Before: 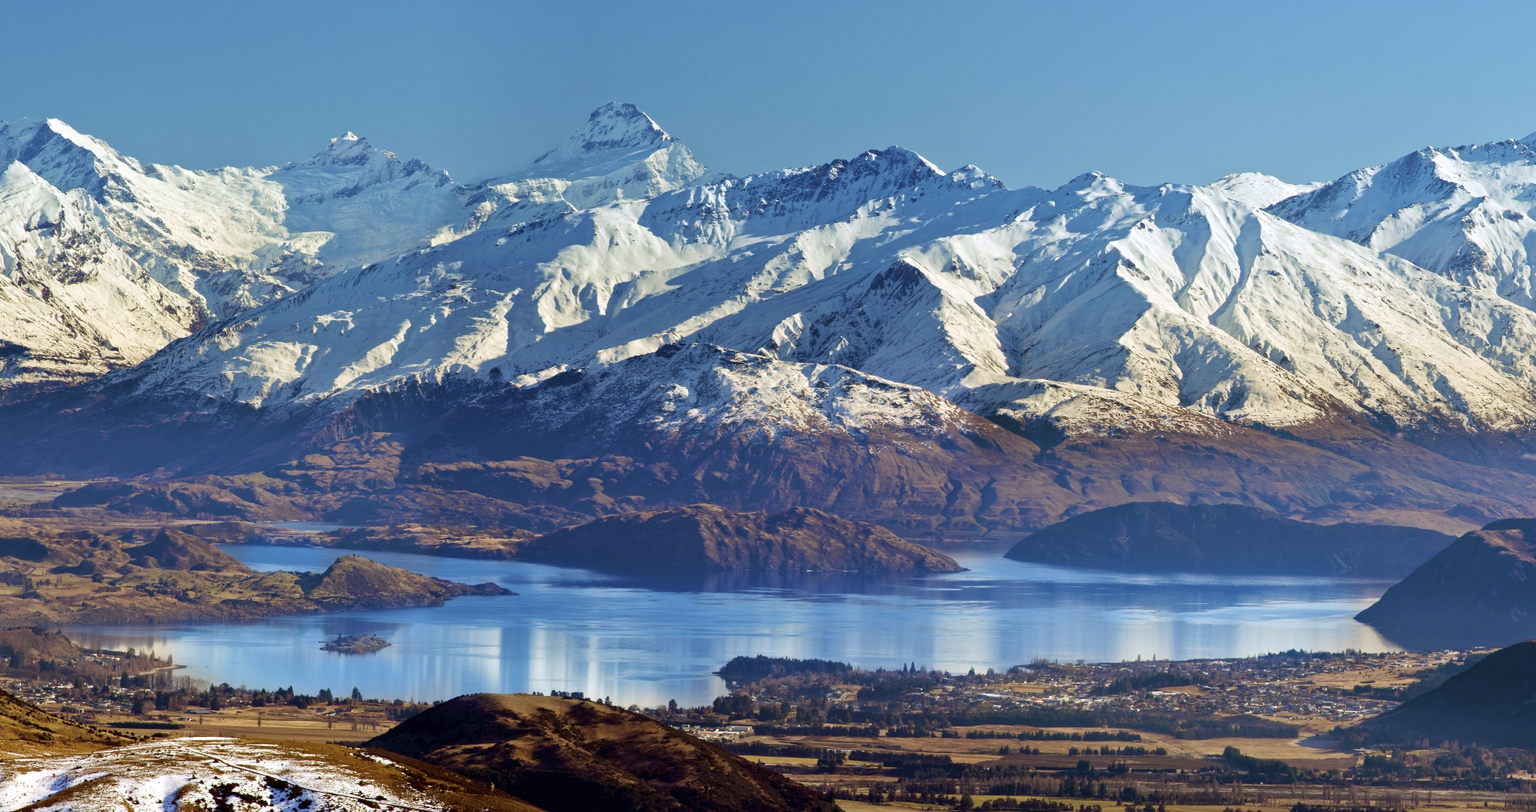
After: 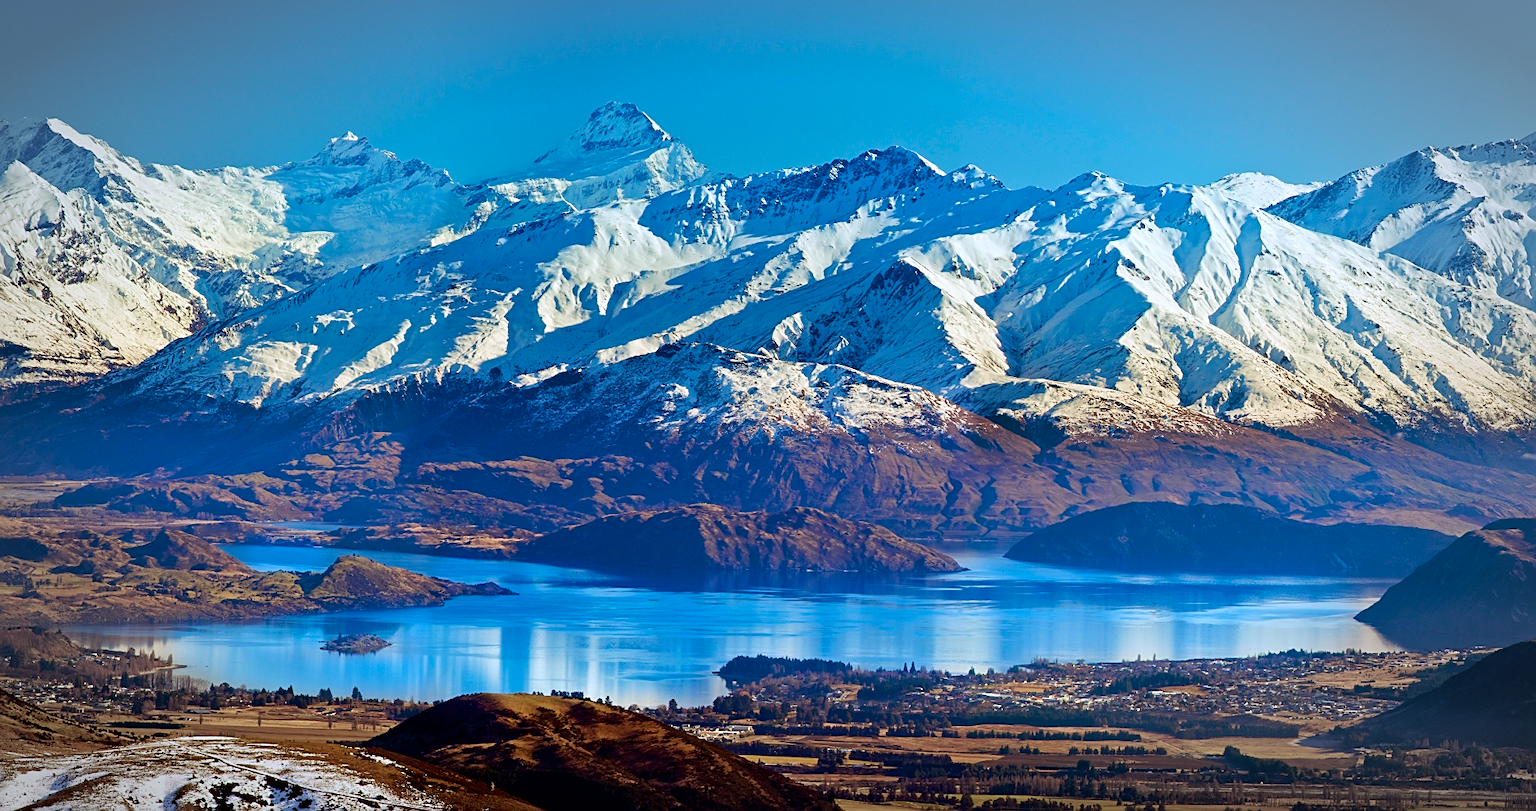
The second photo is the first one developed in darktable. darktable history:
vignetting: automatic ratio true
contrast brightness saturation: contrast 0.09, saturation 0.28
sharpen: on, module defaults
white balance: red 0.974, blue 1.044
